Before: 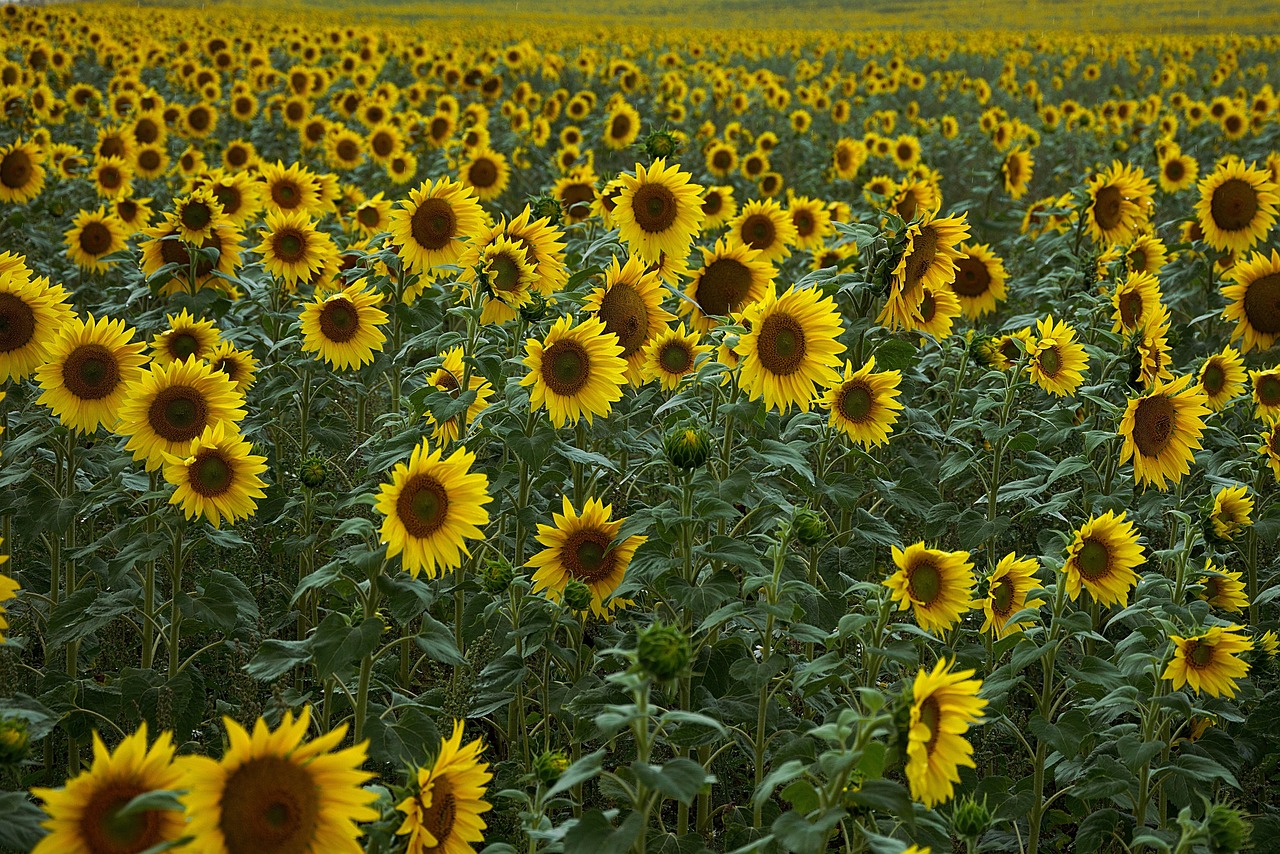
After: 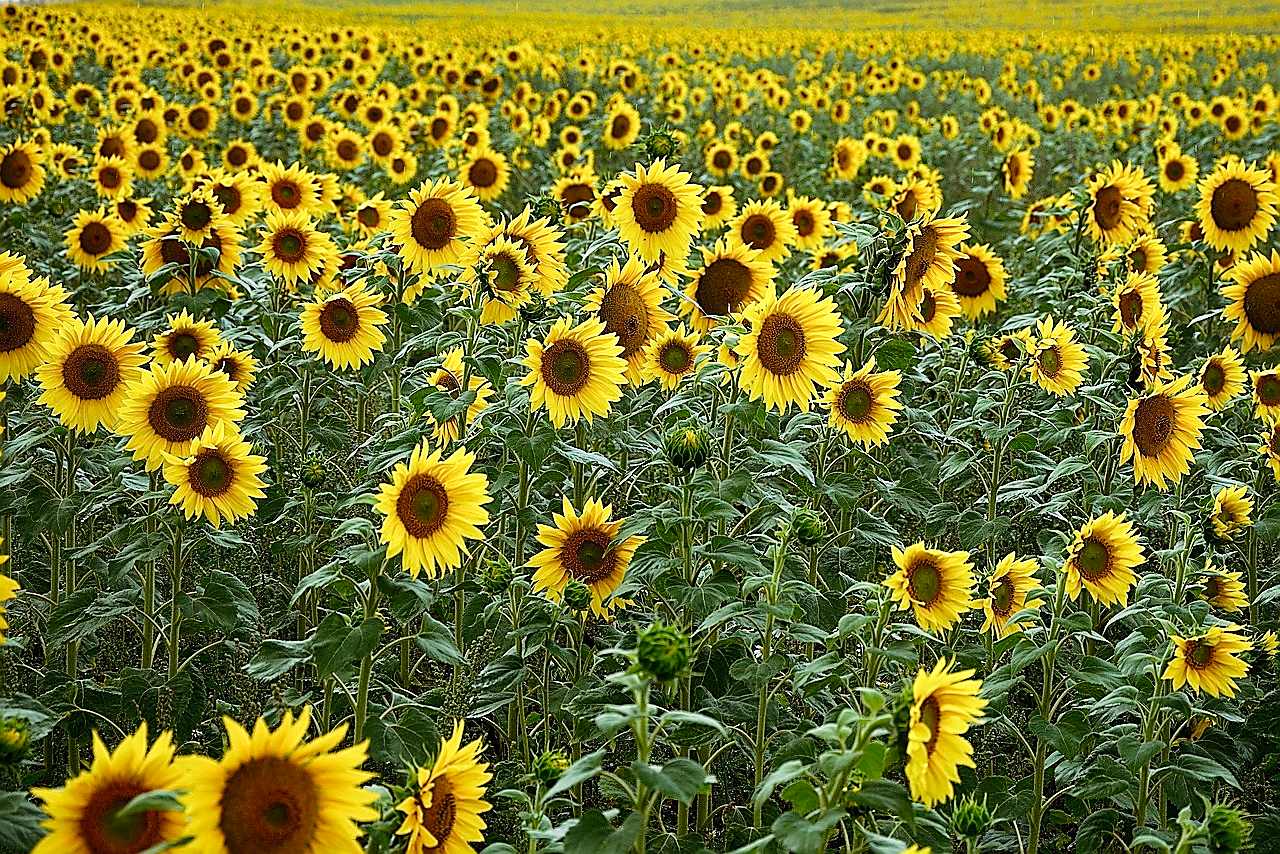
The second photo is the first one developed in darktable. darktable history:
base curve: curves: ch0 [(0, 0) (0.008, 0.007) (0.022, 0.029) (0.048, 0.089) (0.092, 0.197) (0.191, 0.399) (0.275, 0.534) (0.357, 0.65) (0.477, 0.78) (0.542, 0.833) (0.799, 0.973) (1, 1)], preserve colors none
sharpen: radius 1.372, amount 1.235, threshold 0.66
color calibration: illuminant same as pipeline (D50), adaptation XYZ, x 0.346, y 0.358, temperature 5015.15 K
